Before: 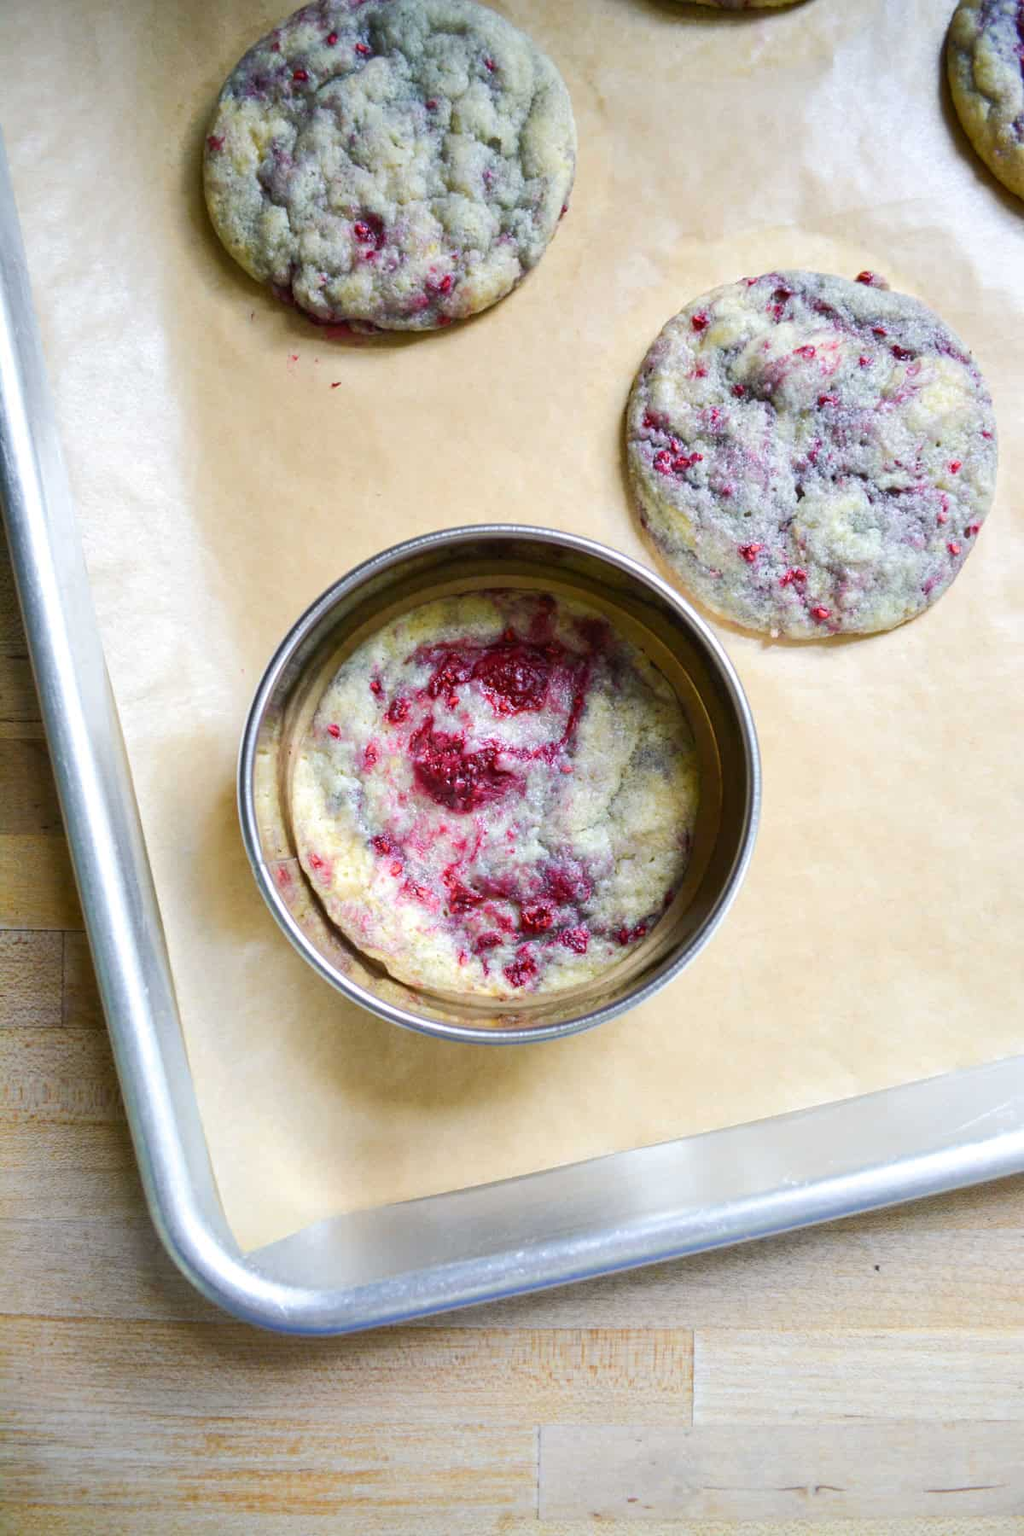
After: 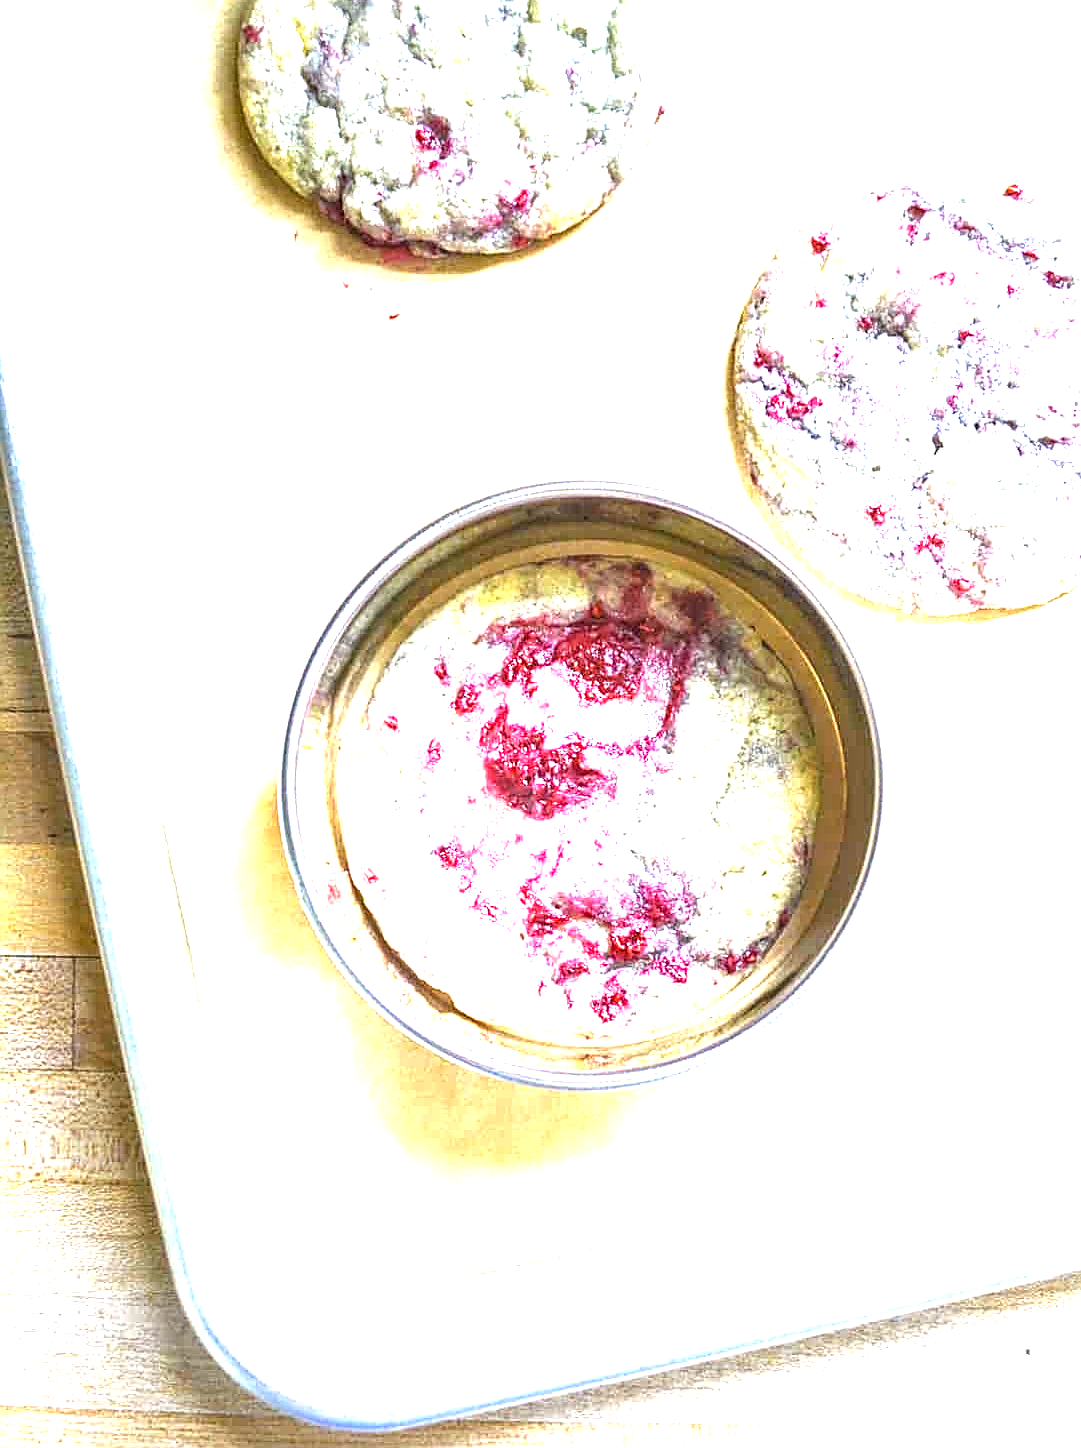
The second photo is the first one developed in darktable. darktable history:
exposure: exposure 1.992 EV, compensate highlight preservation false
local contrast: detail 130%
sharpen: amount 0.888
crop: top 7.465%, right 9.845%, bottom 12.055%
